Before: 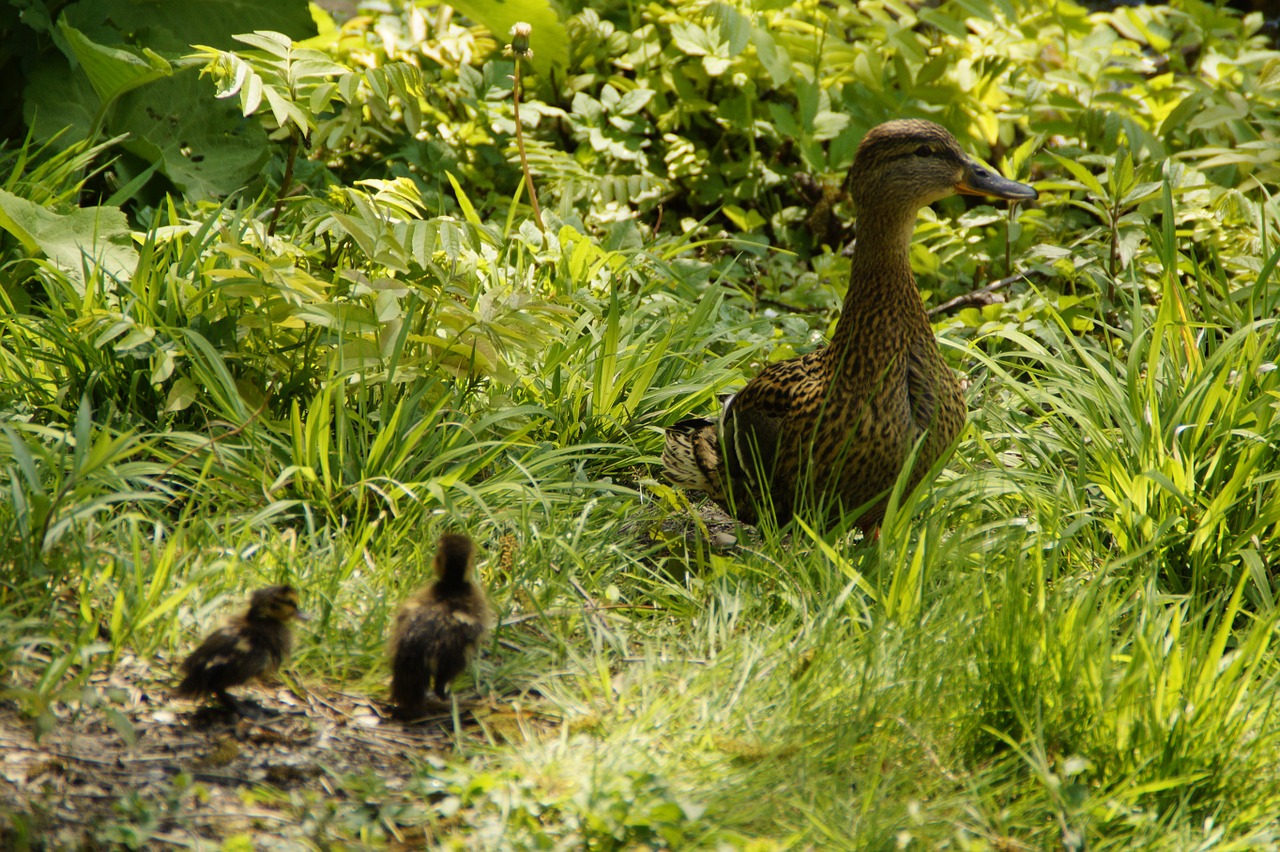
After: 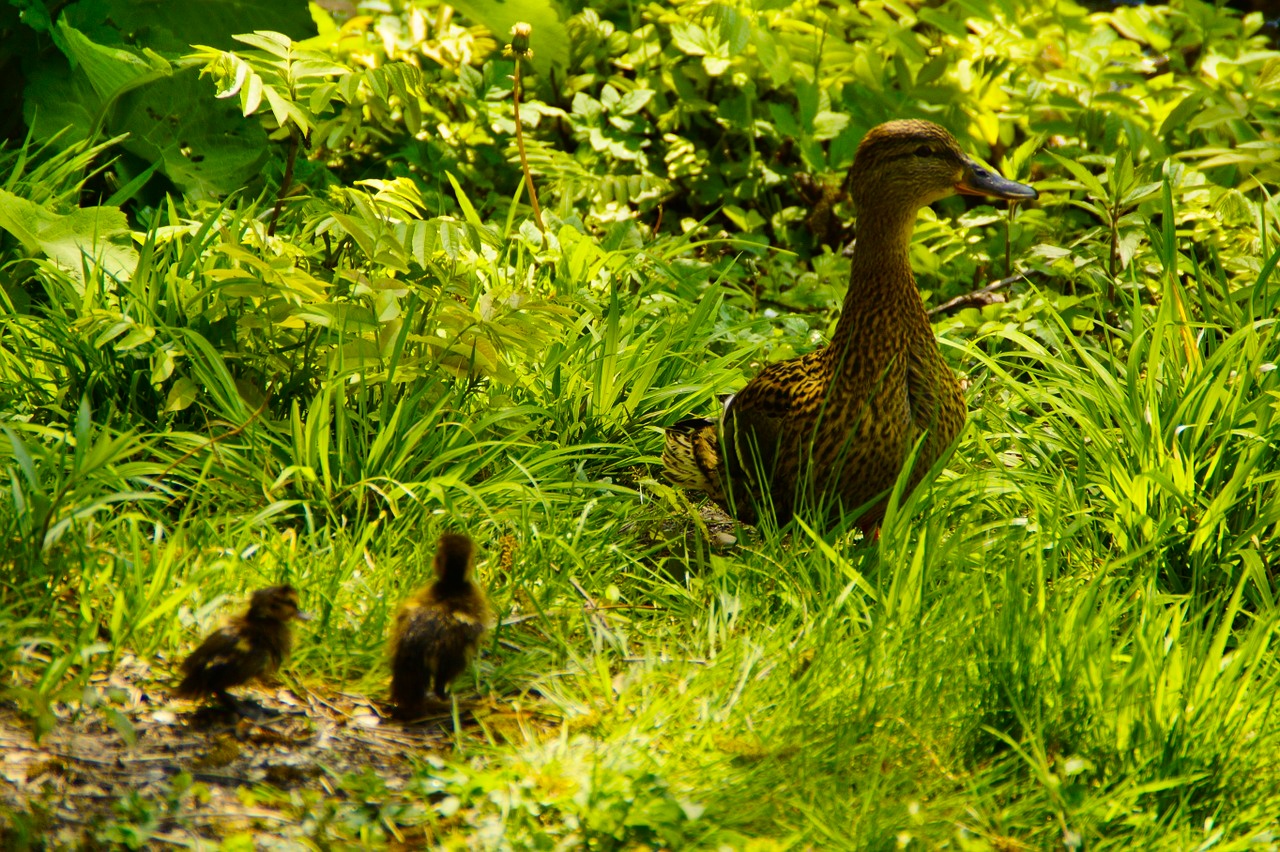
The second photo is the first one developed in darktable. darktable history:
contrast brightness saturation: contrast 0.16, saturation 0.32
color balance rgb: perceptual saturation grading › global saturation 25%, global vibrance 20%
shadows and highlights: shadows 60, highlights -60.23, soften with gaussian
